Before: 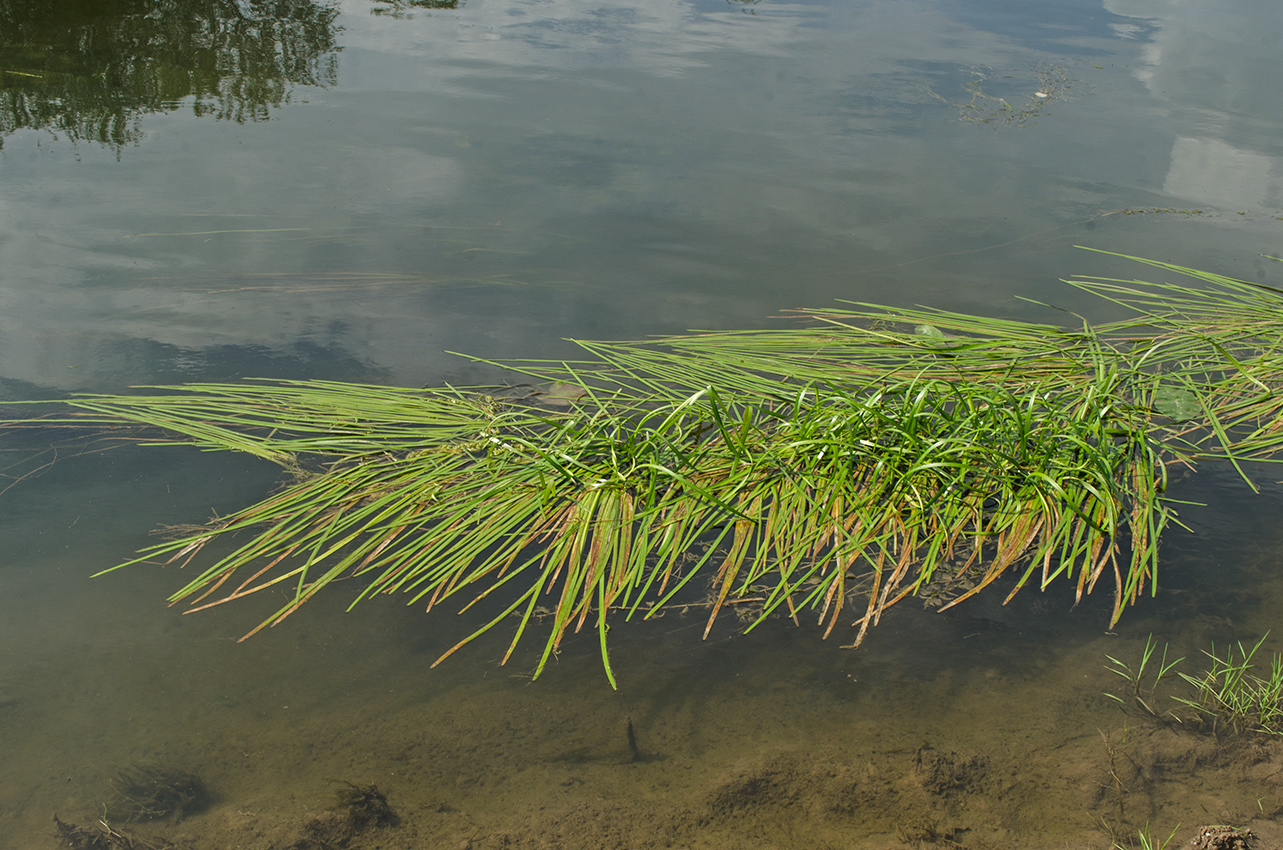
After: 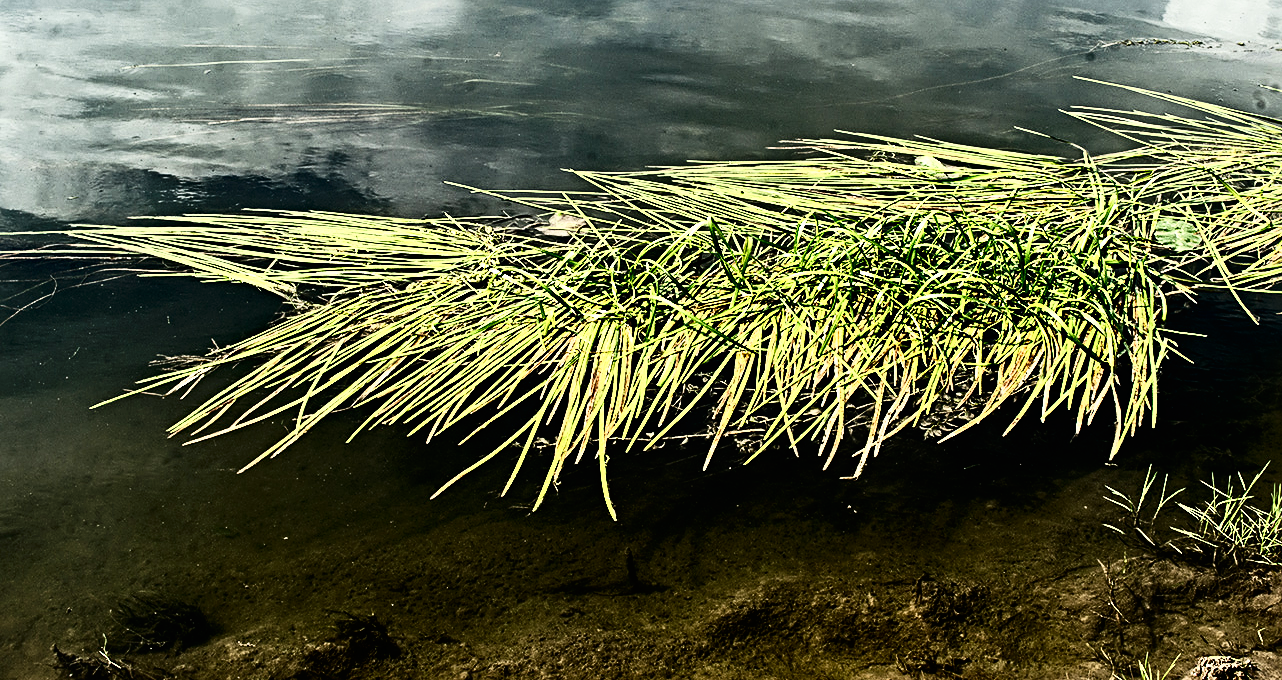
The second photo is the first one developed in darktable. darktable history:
sharpen: radius 4
crop and rotate: top 19.998%
tone curve: curves: ch0 [(0, 0) (0.003, 0) (0.011, 0.001) (0.025, 0.002) (0.044, 0.004) (0.069, 0.006) (0.1, 0.009) (0.136, 0.03) (0.177, 0.076) (0.224, 0.13) (0.277, 0.202) (0.335, 0.28) (0.399, 0.367) (0.468, 0.46) (0.543, 0.562) (0.623, 0.67) (0.709, 0.787) (0.801, 0.889) (0.898, 0.972) (1, 1)], preserve colors none
contrast brightness saturation: contrast 0.93, brightness 0.2
